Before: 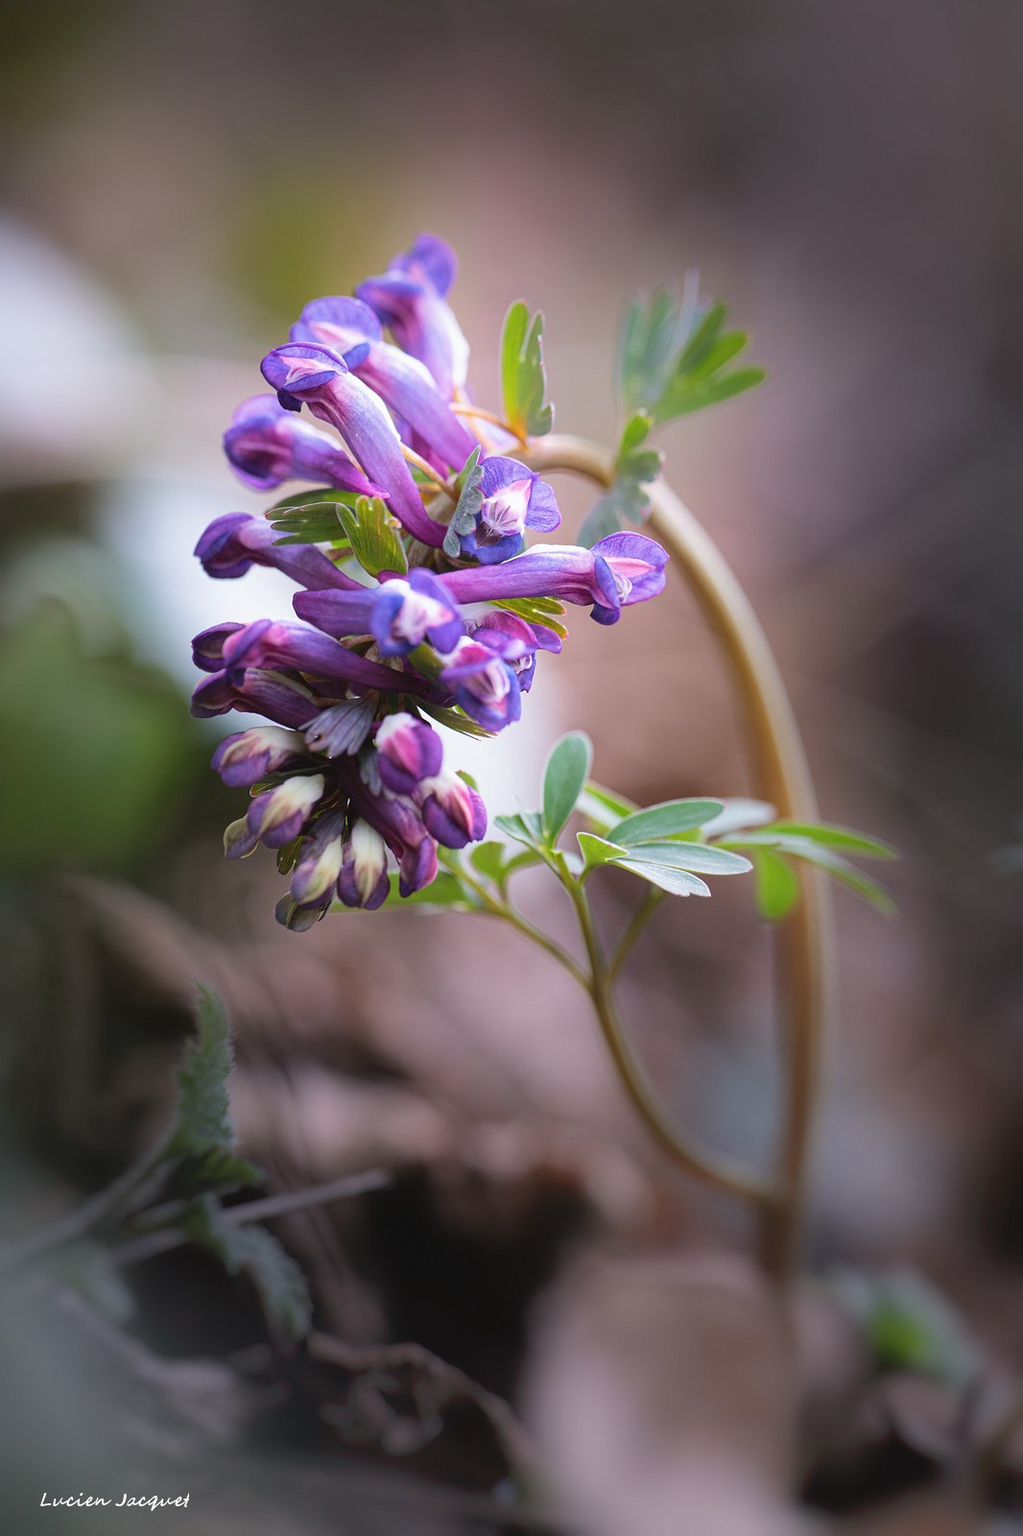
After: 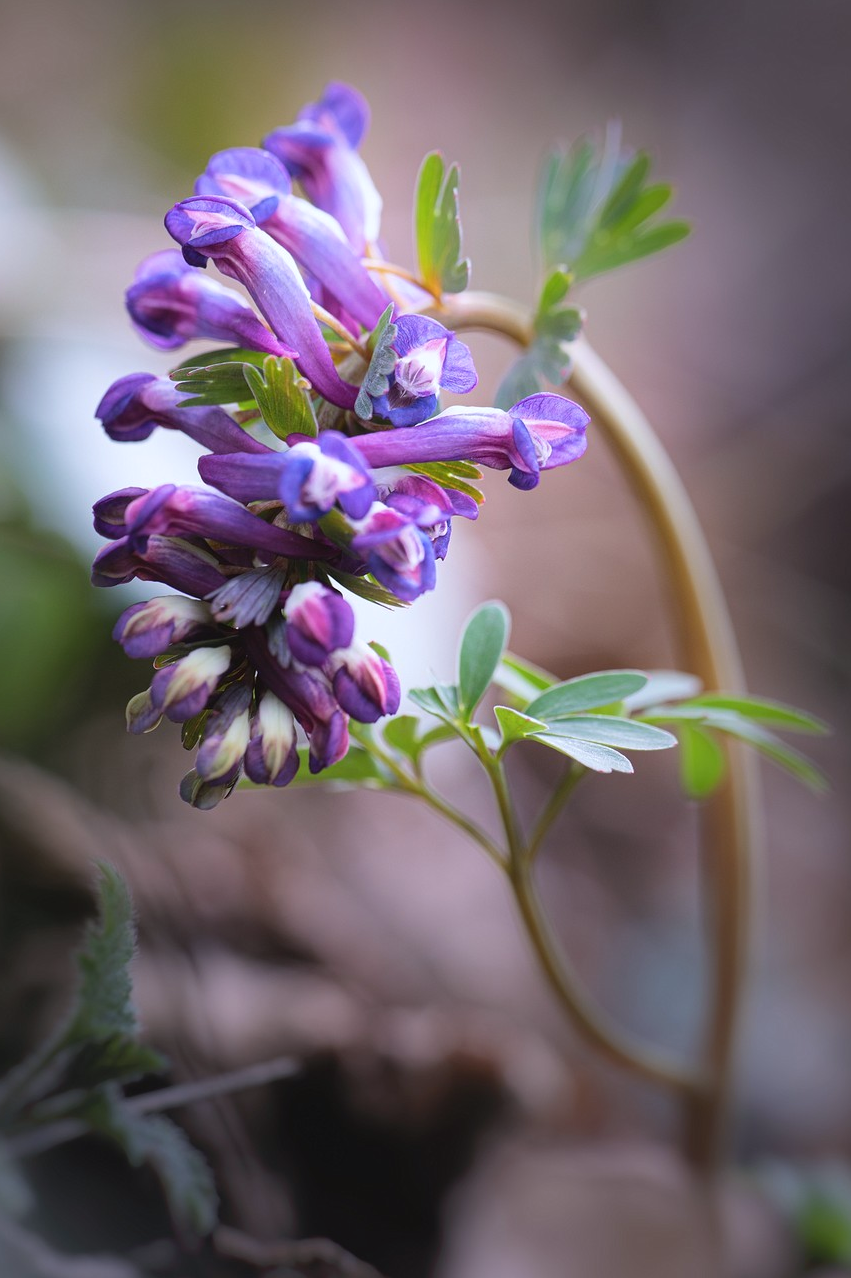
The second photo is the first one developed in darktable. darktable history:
crop and rotate: left 10.071%, top 10.071%, right 10.02%, bottom 10.02%
white balance: red 0.976, blue 1.04
